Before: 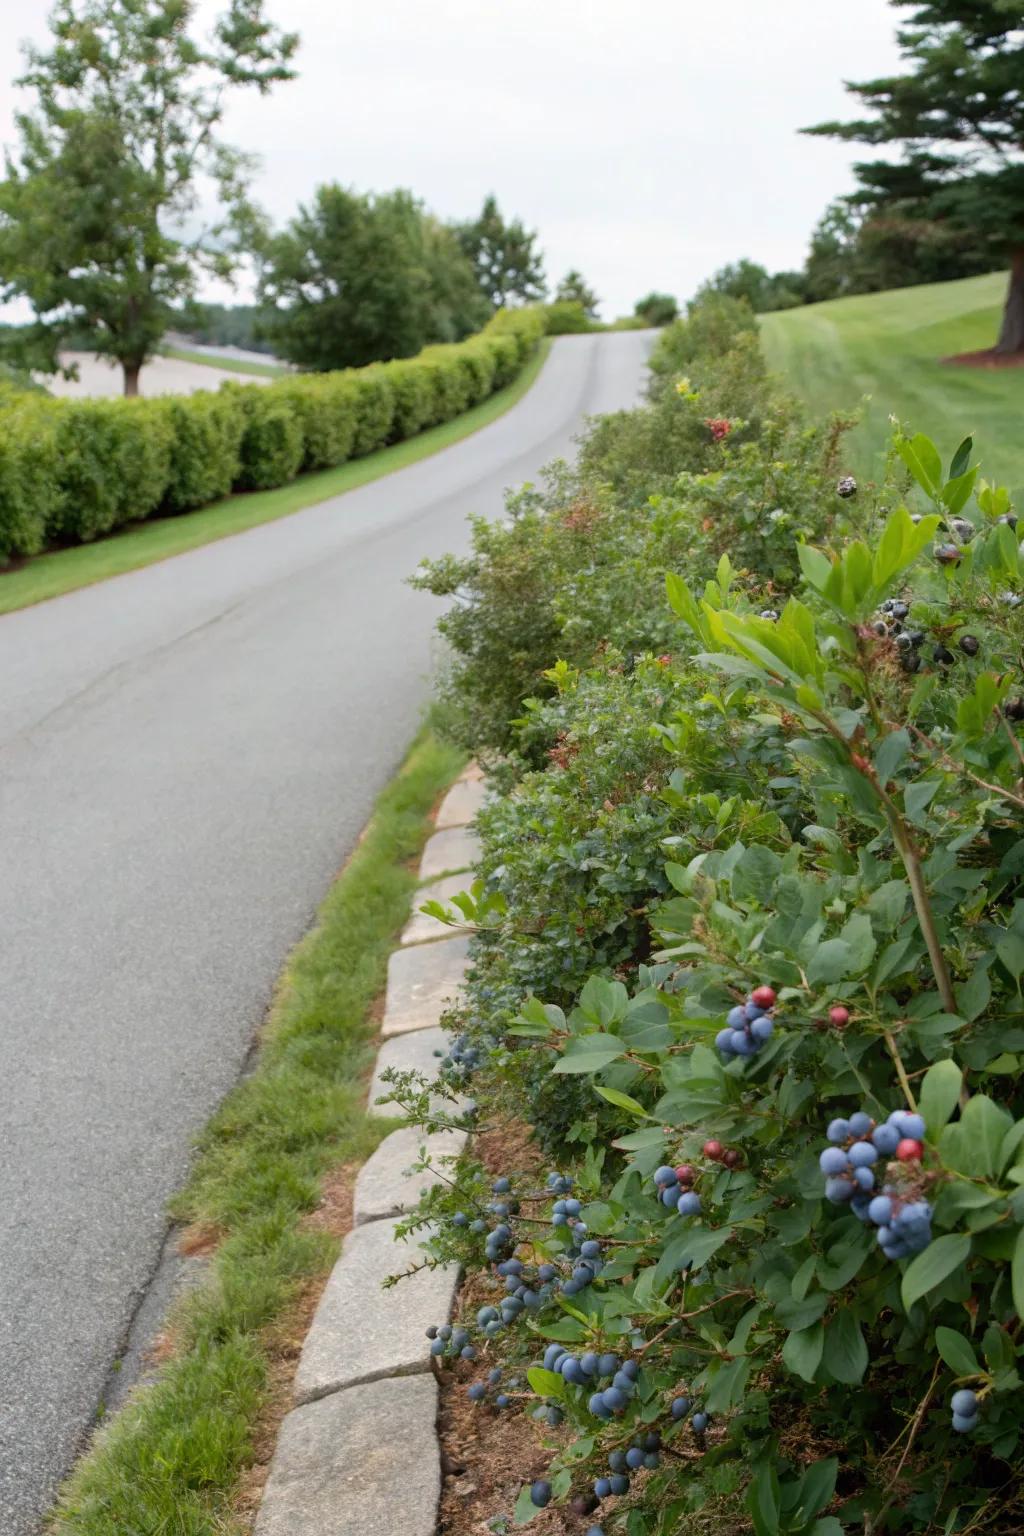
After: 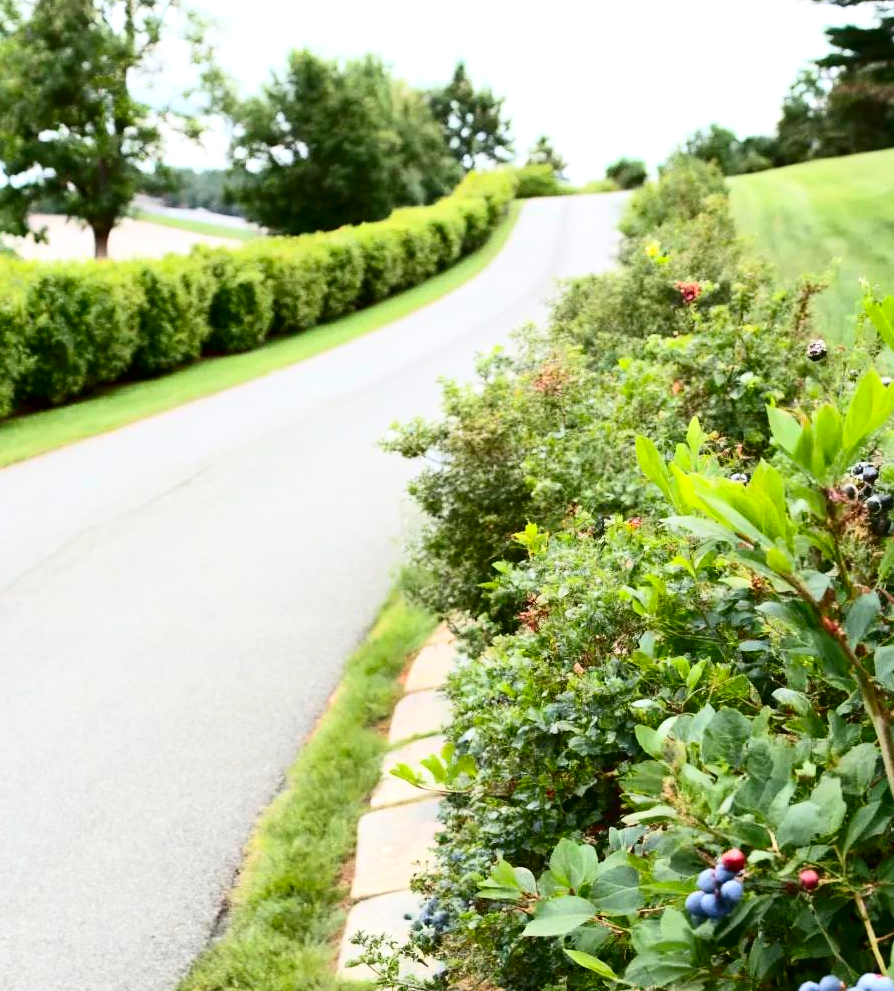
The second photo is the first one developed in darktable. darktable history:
contrast brightness saturation: contrast 0.4, brightness 0.05, saturation 0.25
crop: left 3.015%, top 8.969%, right 9.647%, bottom 26.457%
exposure: black level correction 0.001, exposure 0.5 EV, compensate exposure bias true, compensate highlight preservation false
